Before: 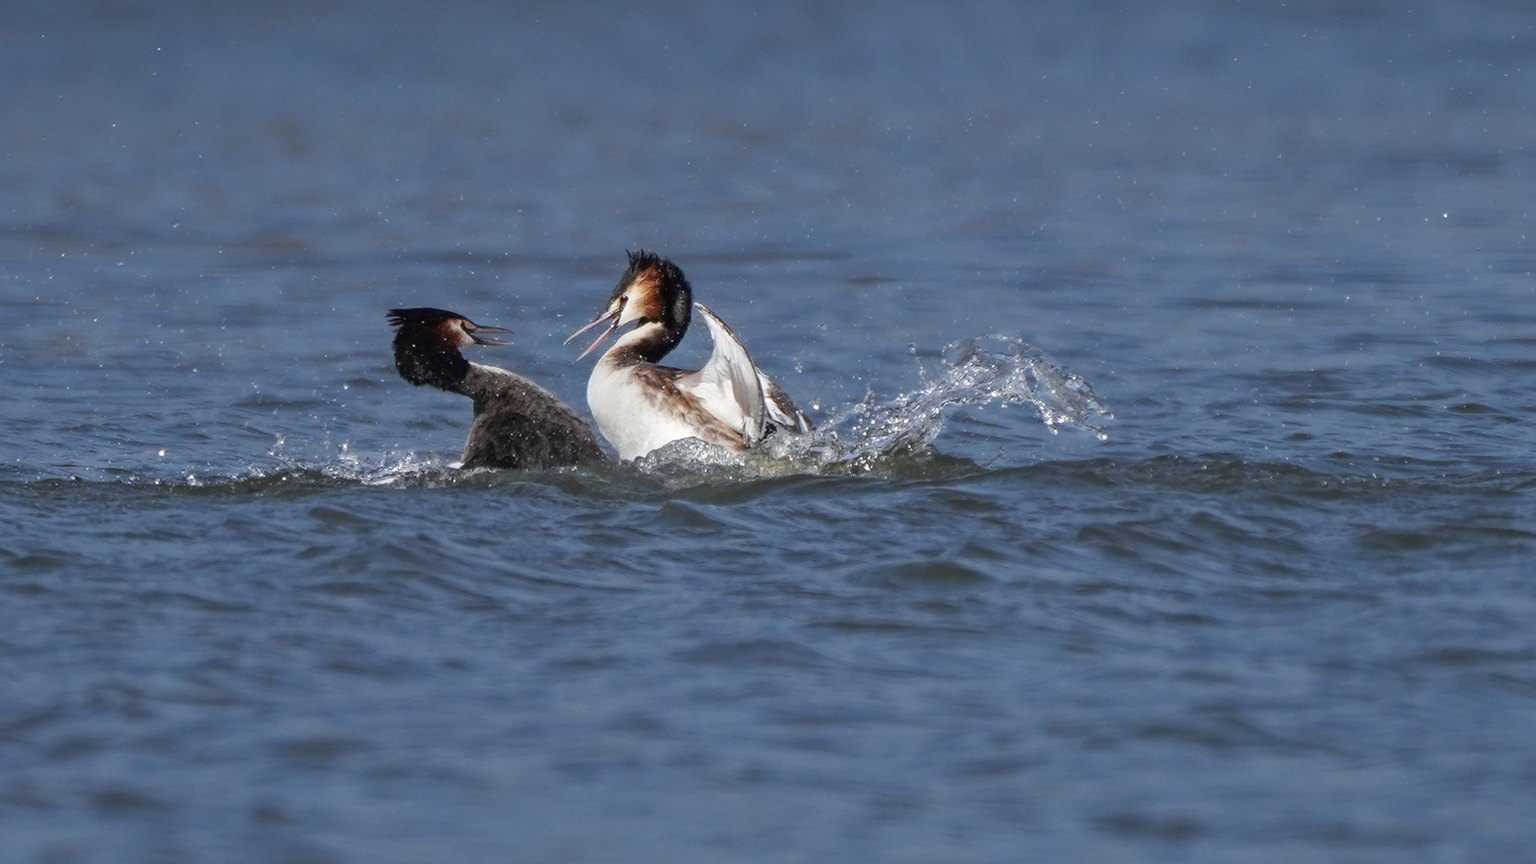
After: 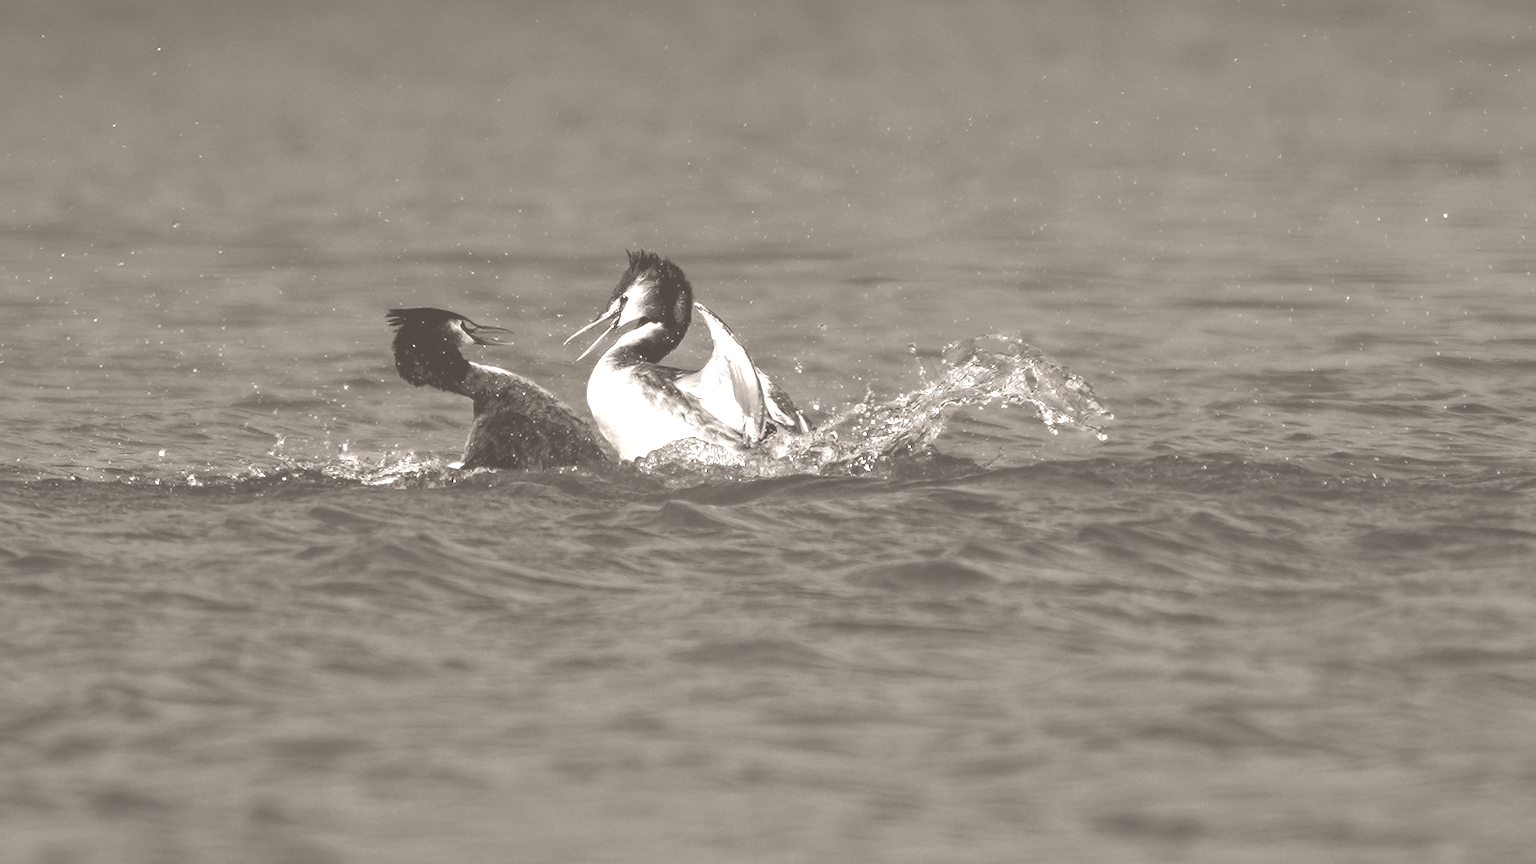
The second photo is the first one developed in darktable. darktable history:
contrast brightness saturation: contrast 0.1, brightness -0.26, saturation 0.14
colorize: hue 34.49°, saturation 35.33%, source mix 100%, lightness 55%, version 1
